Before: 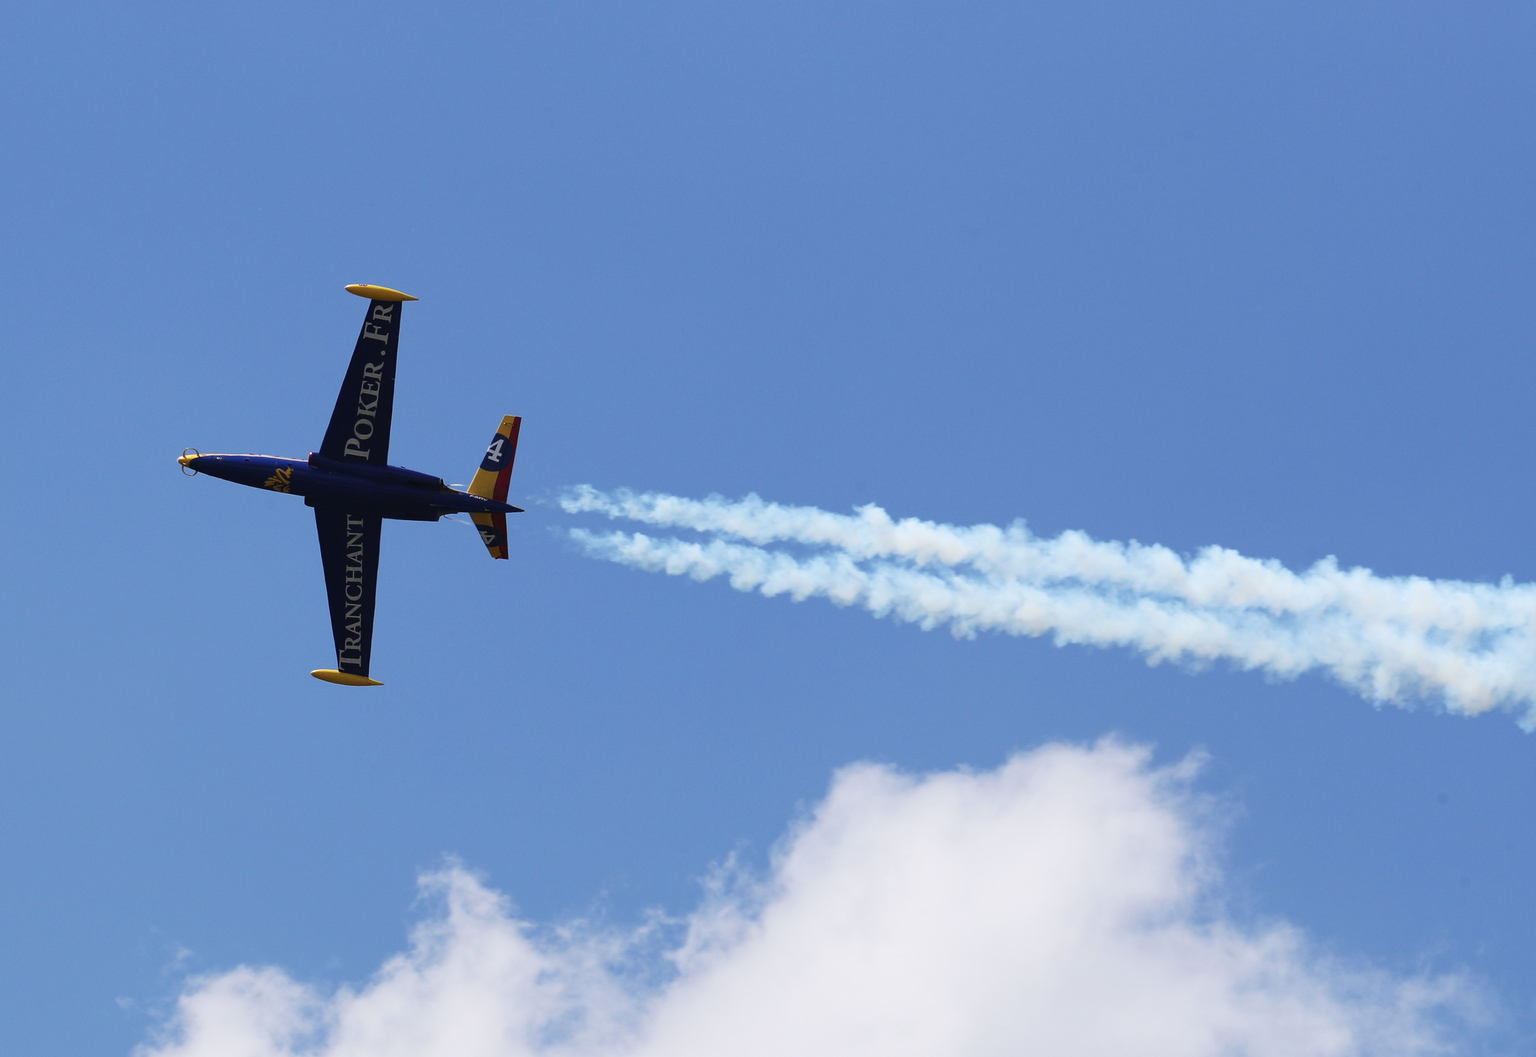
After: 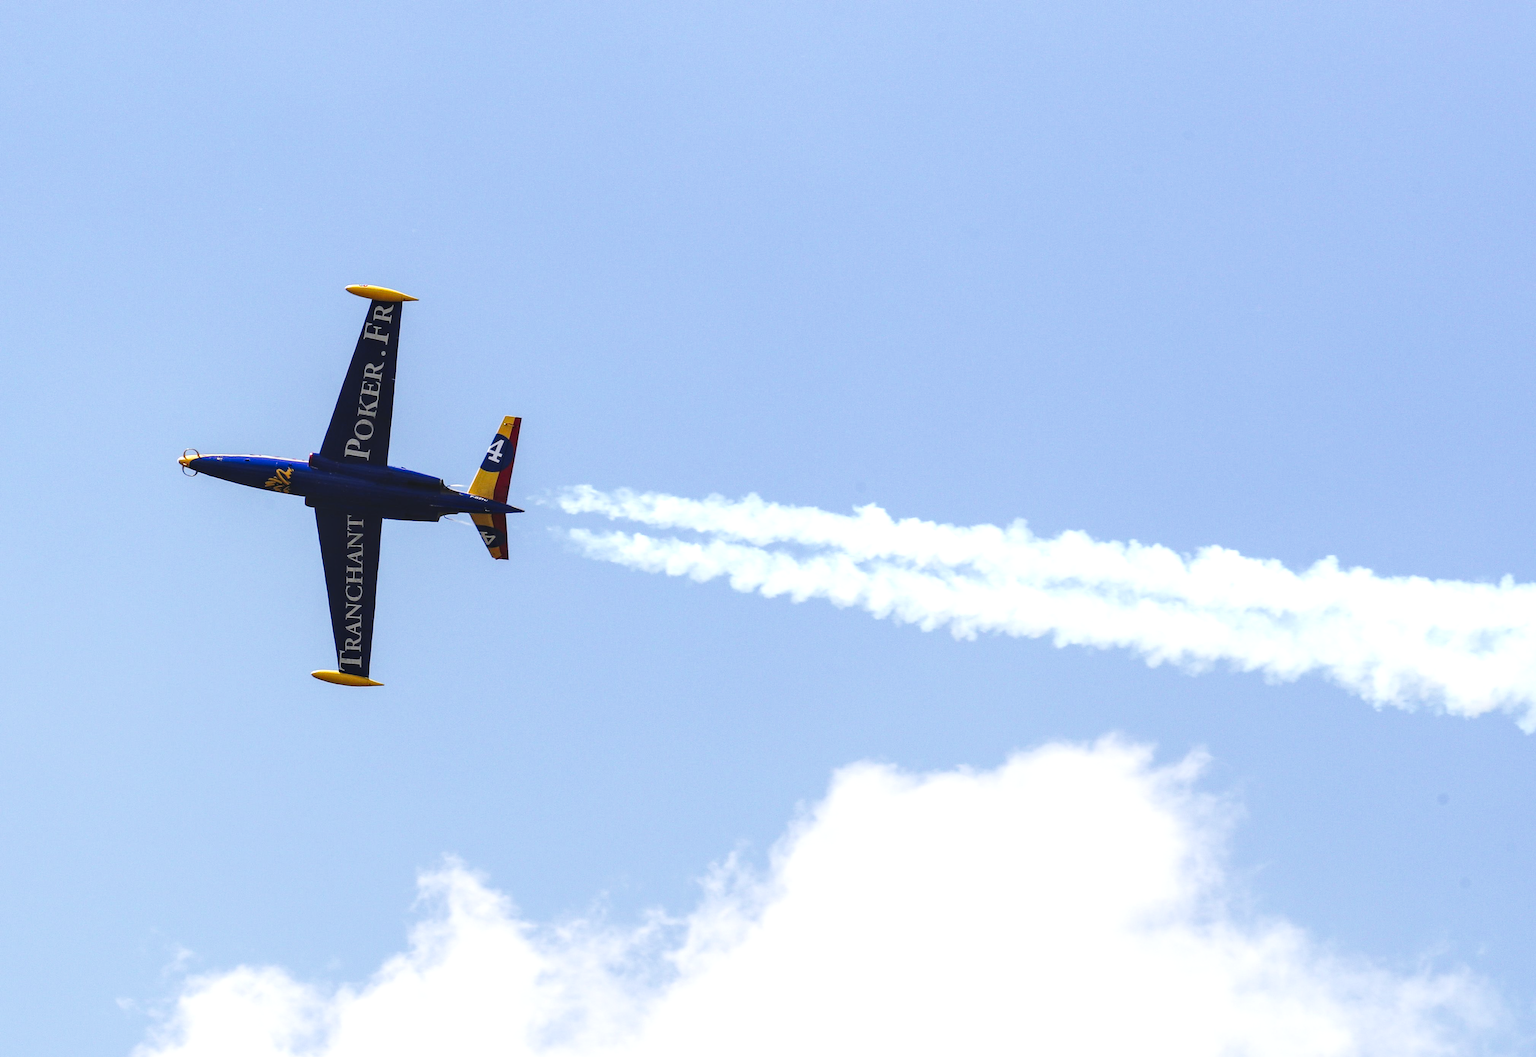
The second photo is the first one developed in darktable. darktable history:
local contrast: on, module defaults
exposure: black level correction 0, exposure 0.702 EV, compensate exposure bias true, compensate highlight preservation false
tone curve: curves: ch0 [(0, 0.023) (0.103, 0.087) (0.277, 0.28) (0.46, 0.554) (0.569, 0.68) (0.735, 0.843) (0.994, 0.984)]; ch1 [(0, 0) (0.324, 0.285) (0.456, 0.438) (0.488, 0.497) (0.512, 0.503) (0.535, 0.535) (0.599, 0.606) (0.715, 0.738) (1, 1)]; ch2 [(0, 0) (0.369, 0.388) (0.449, 0.431) (0.478, 0.471) (0.502, 0.503) (0.55, 0.553) (0.603, 0.602) (0.656, 0.713) (1, 1)], preserve colors none
